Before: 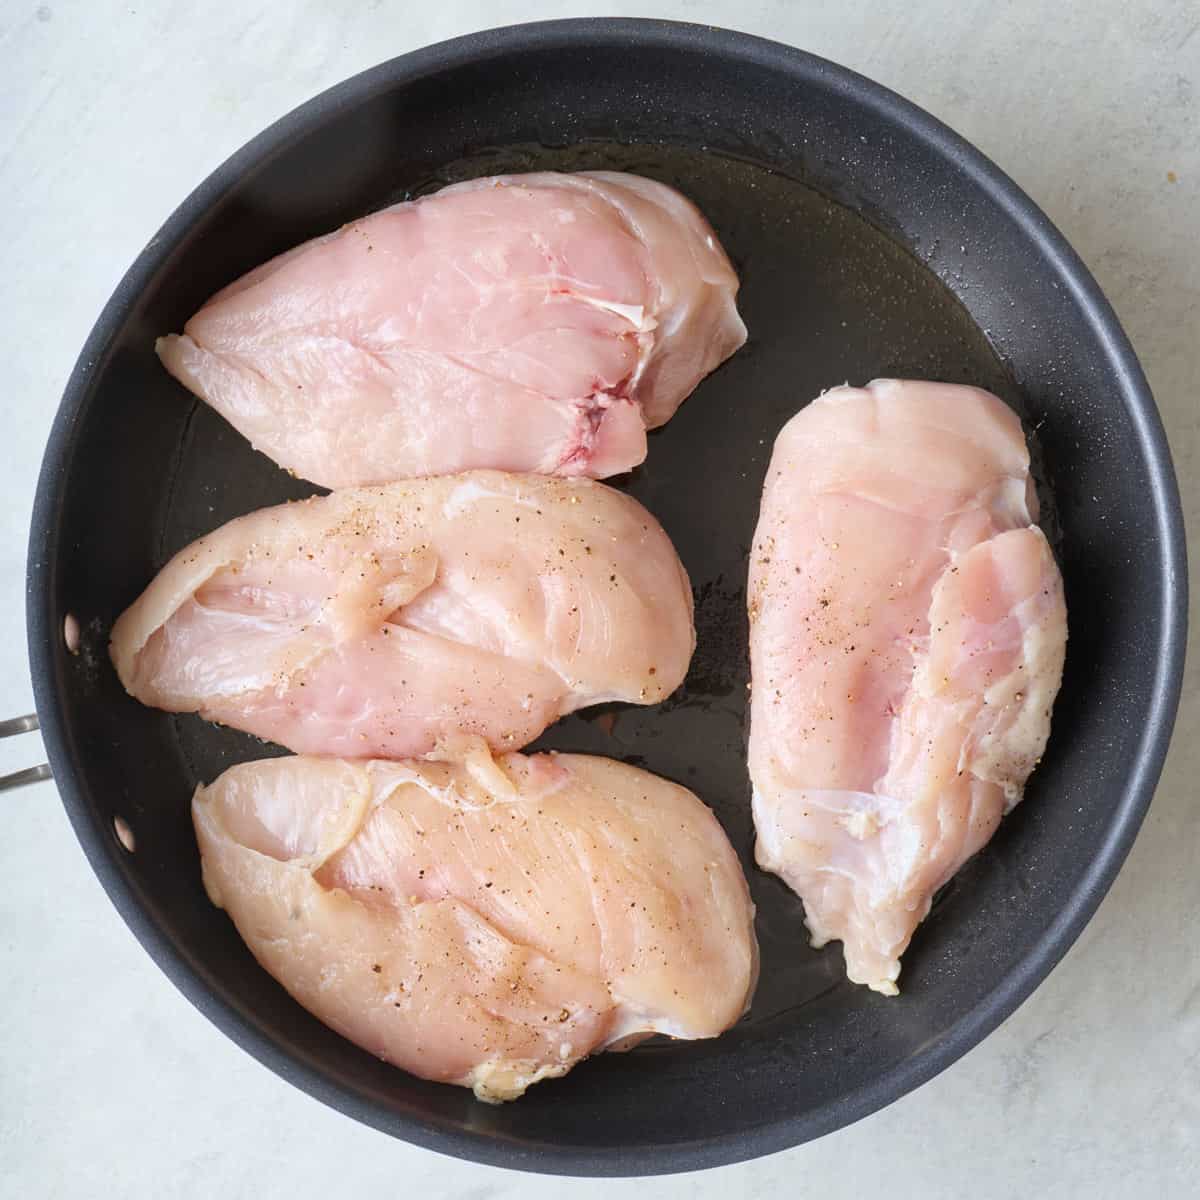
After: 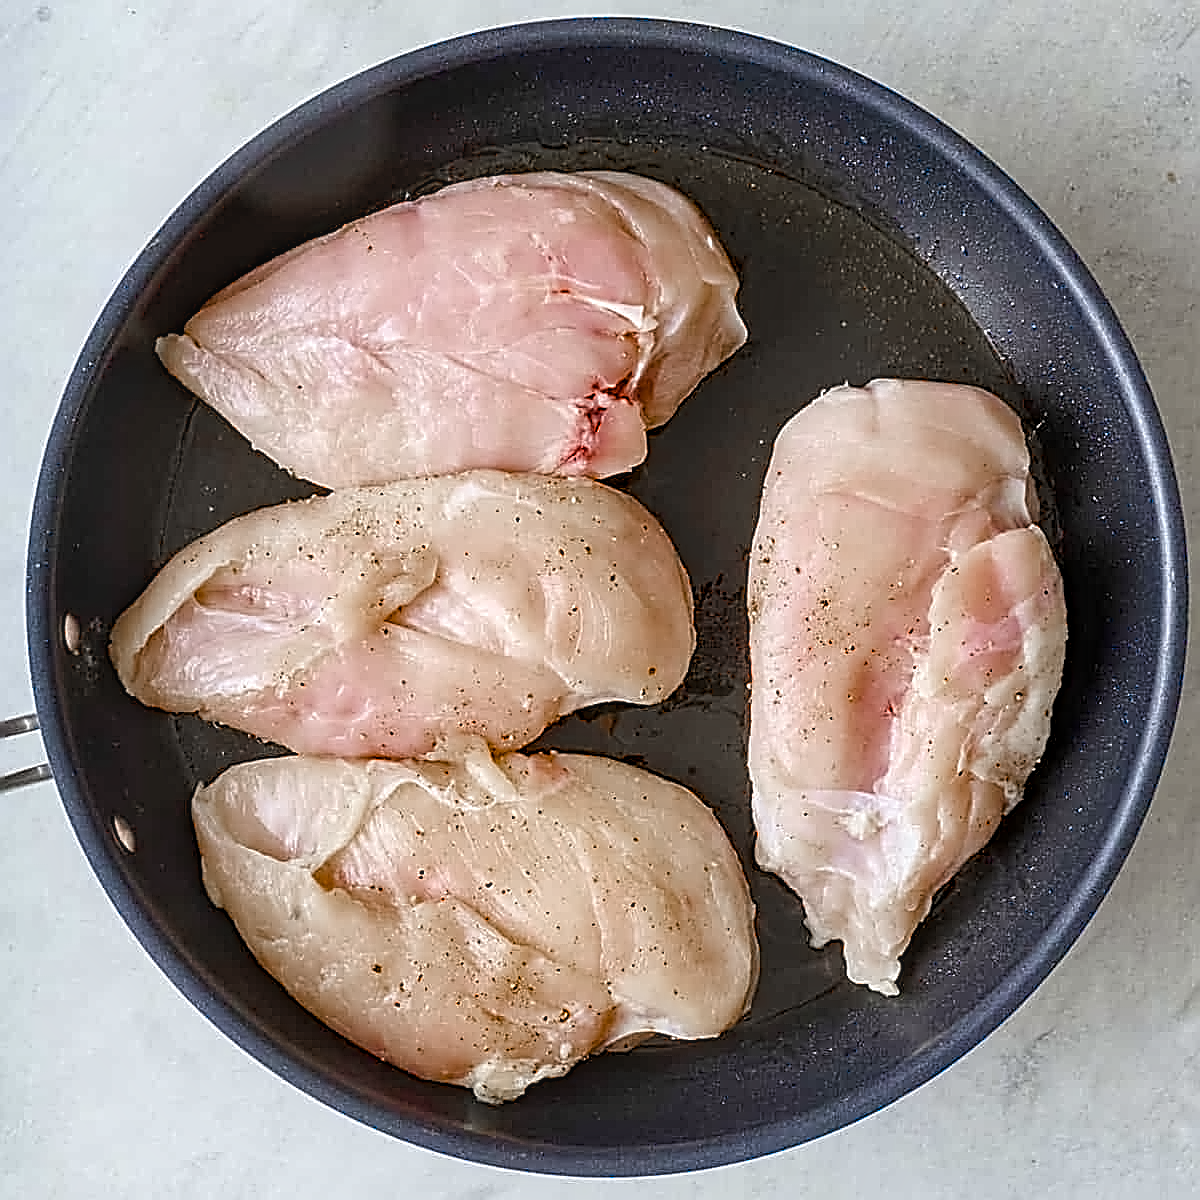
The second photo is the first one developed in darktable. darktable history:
lens correction: correction method embedded metadata, crop 3.48, focal 6.9, aperture 1.7, distance 2.55, camera "Pixel 9 Pro", lens "Pixel 9 Pro back camera 6.9mm f/1.7"
sharpen: amount 1.861
haze removal: on, module defaults
chromatic aberrations: on, module defaults
local contrast: on, module defaults
color equalizer: saturation › red 0.947, saturation › orange 0.722, hue › red 9.24, brightness › red 0.843, node placement 14°
color balance rgb "_builtin_basic colorfulness | vibrant colors": perceptual saturation grading › global saturation 20%, perceptual saturation grading › highlights -25%, perceptual saturation grading › shadows 50%
